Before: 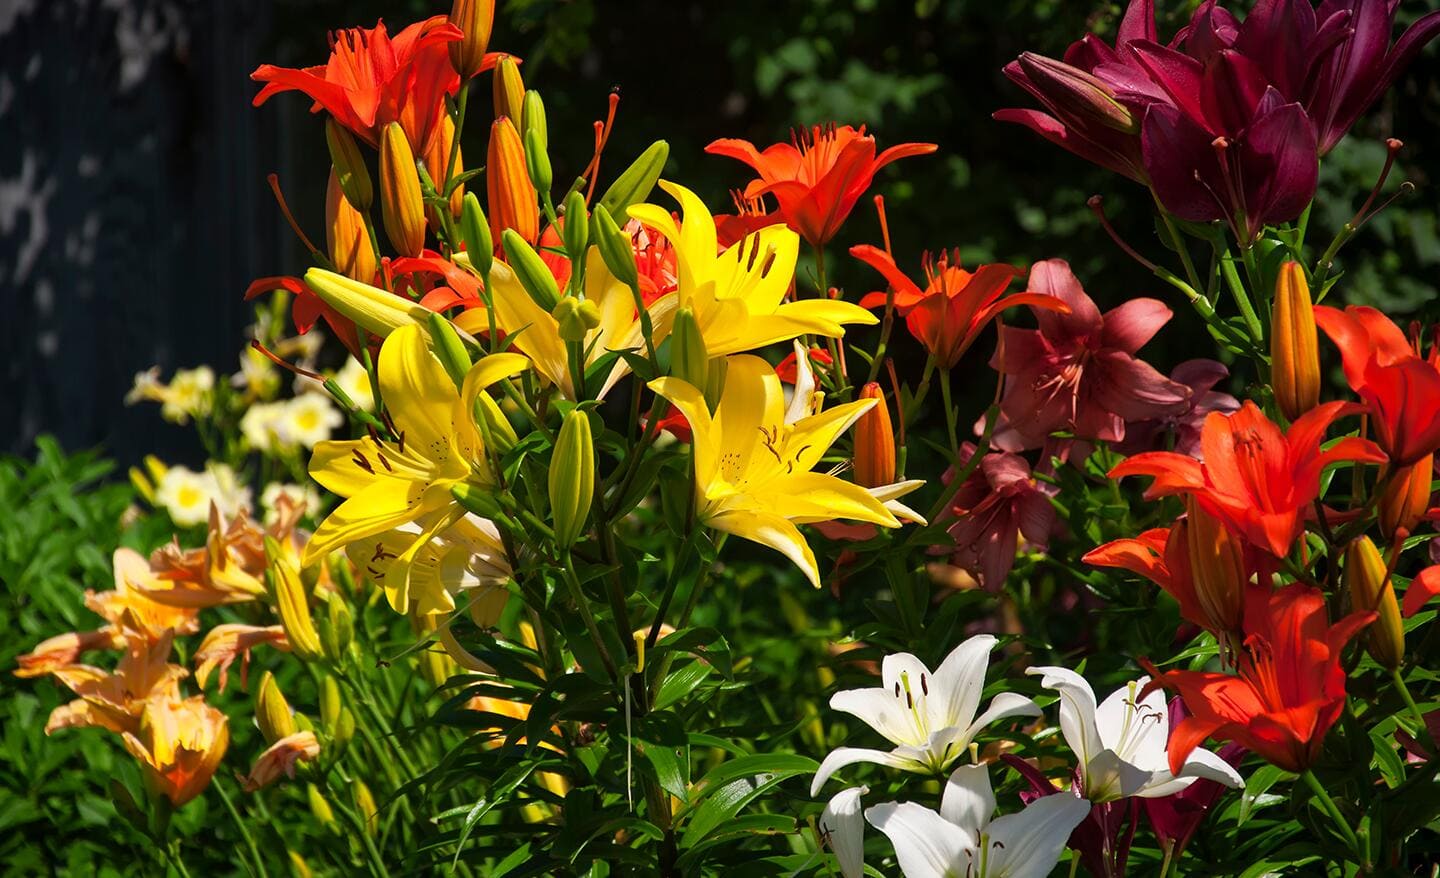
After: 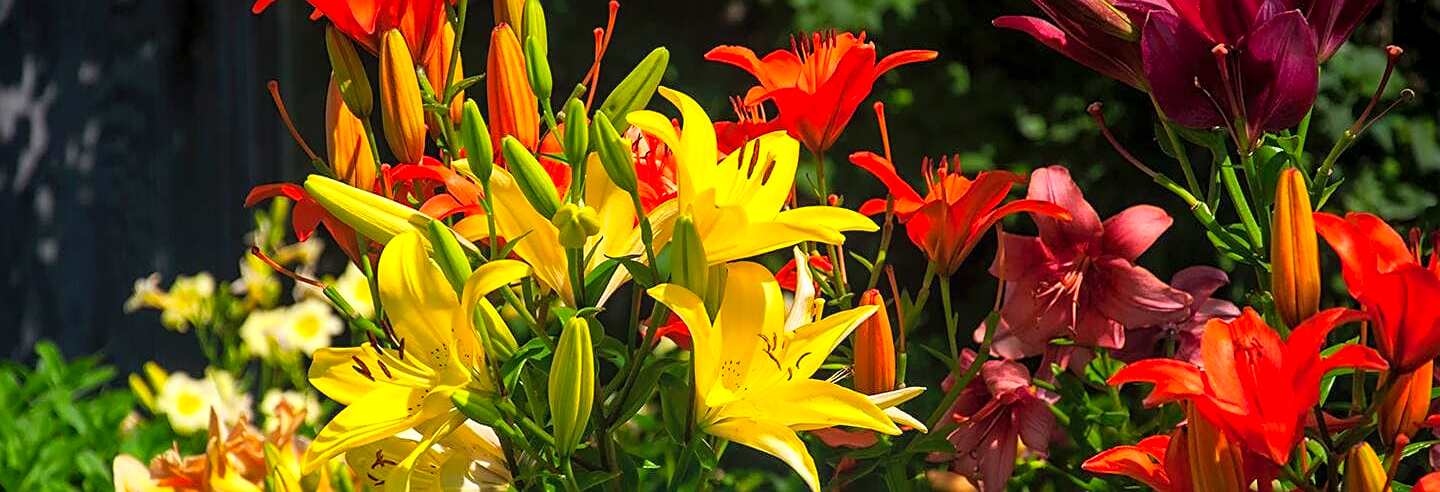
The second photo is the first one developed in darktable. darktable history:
local contrast: detail 109%
crop and rotate: top 10.607%, bottom 33.295%
exposure: black level correction 0.001, exposure 0.144 EV, compensate highlight preservation false
levels: white 99.9%, levels [0, 0.476, 0.951]
contrast brightness saturation: contrast 0.071, brightness 0.083, saturation 0.183
sharpen: on, module defaults
